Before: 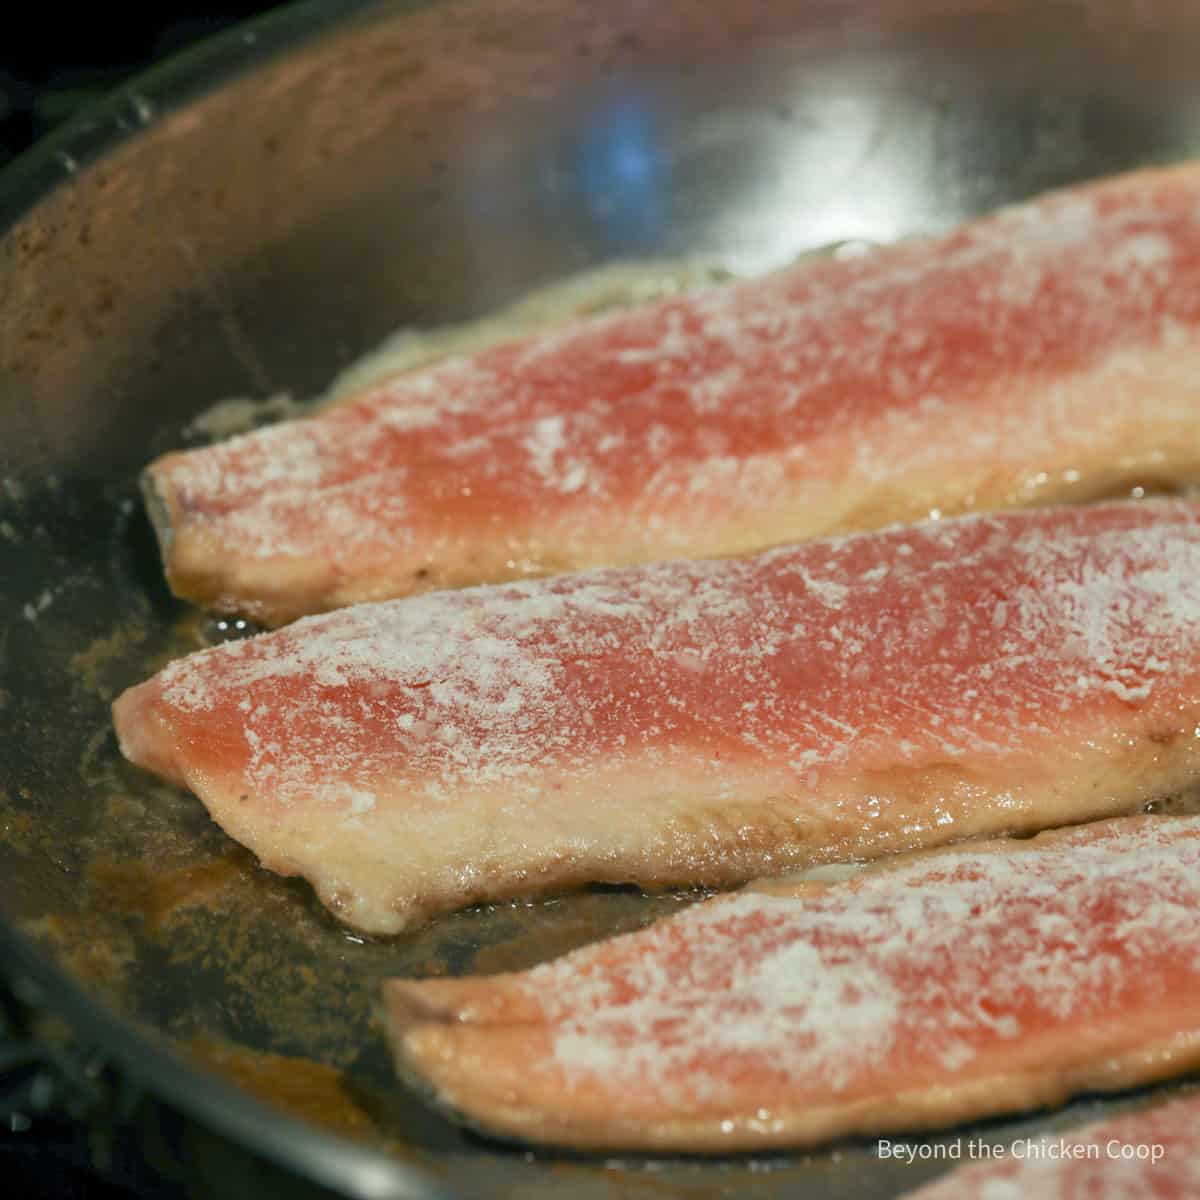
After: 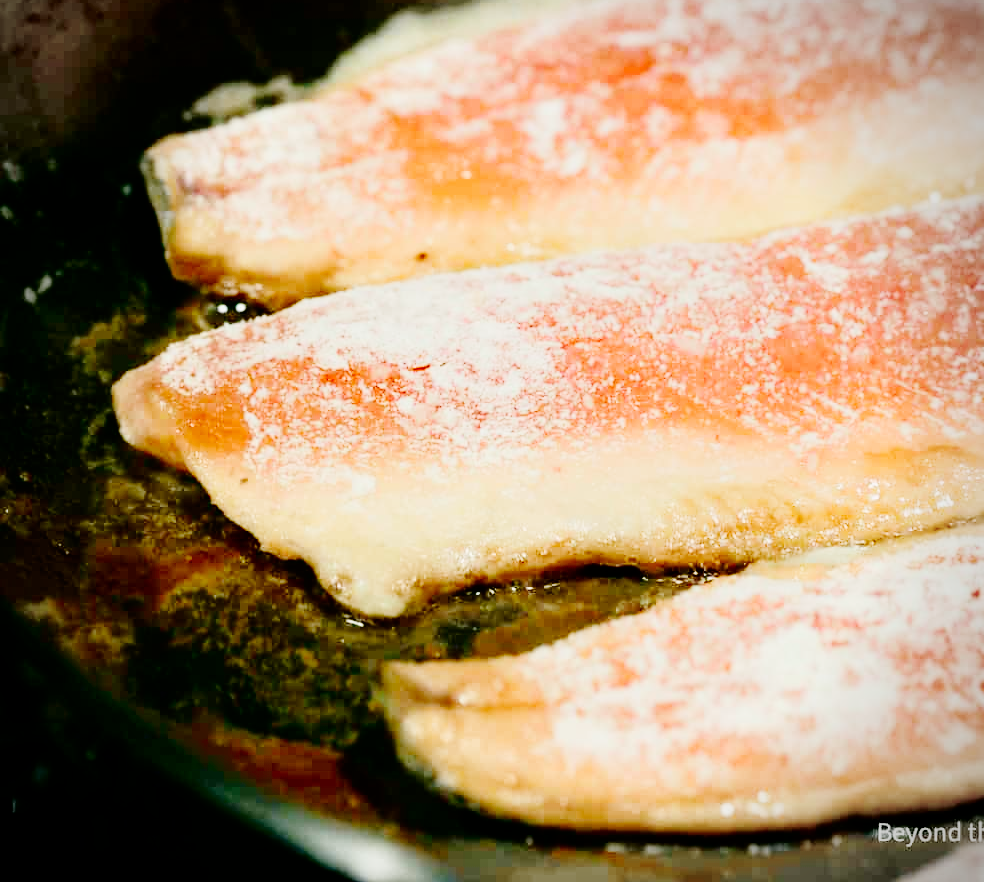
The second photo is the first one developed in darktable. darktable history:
vignetting: on, module defaults
base curve: curves: ch0 [(0, 0) (0.036, 0.01) (0.123, 0.254) (0.258, 0.504) (0.507, 0.748) (1, 1)], preserve colors none
levels: mode automatic, levels [0.062, 0.494, 0.925]
crop: top 26.42%, right 17.963%
shadows and highlights: shadows -63.63, white point adjustment -5.25, highlights 61.49
